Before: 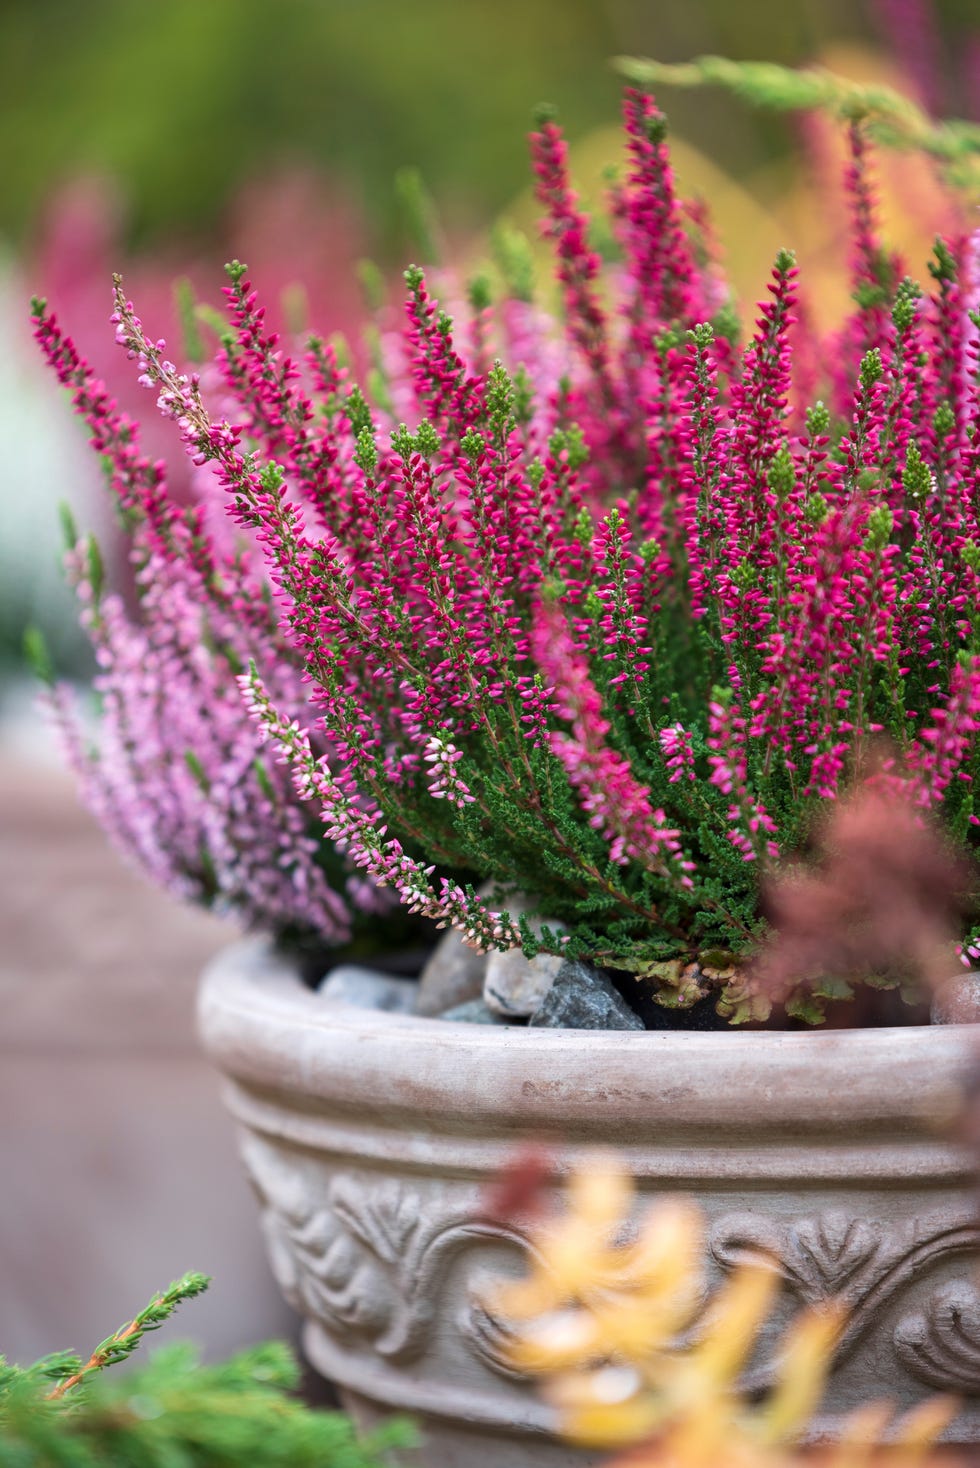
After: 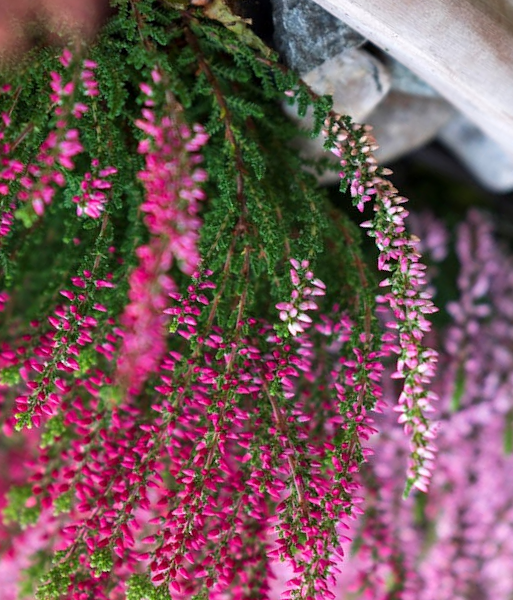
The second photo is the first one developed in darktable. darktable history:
crop and rotate: angle 147.51°, left 9.227%, top 15.626%, right 4.468%, bottom 16.959%
